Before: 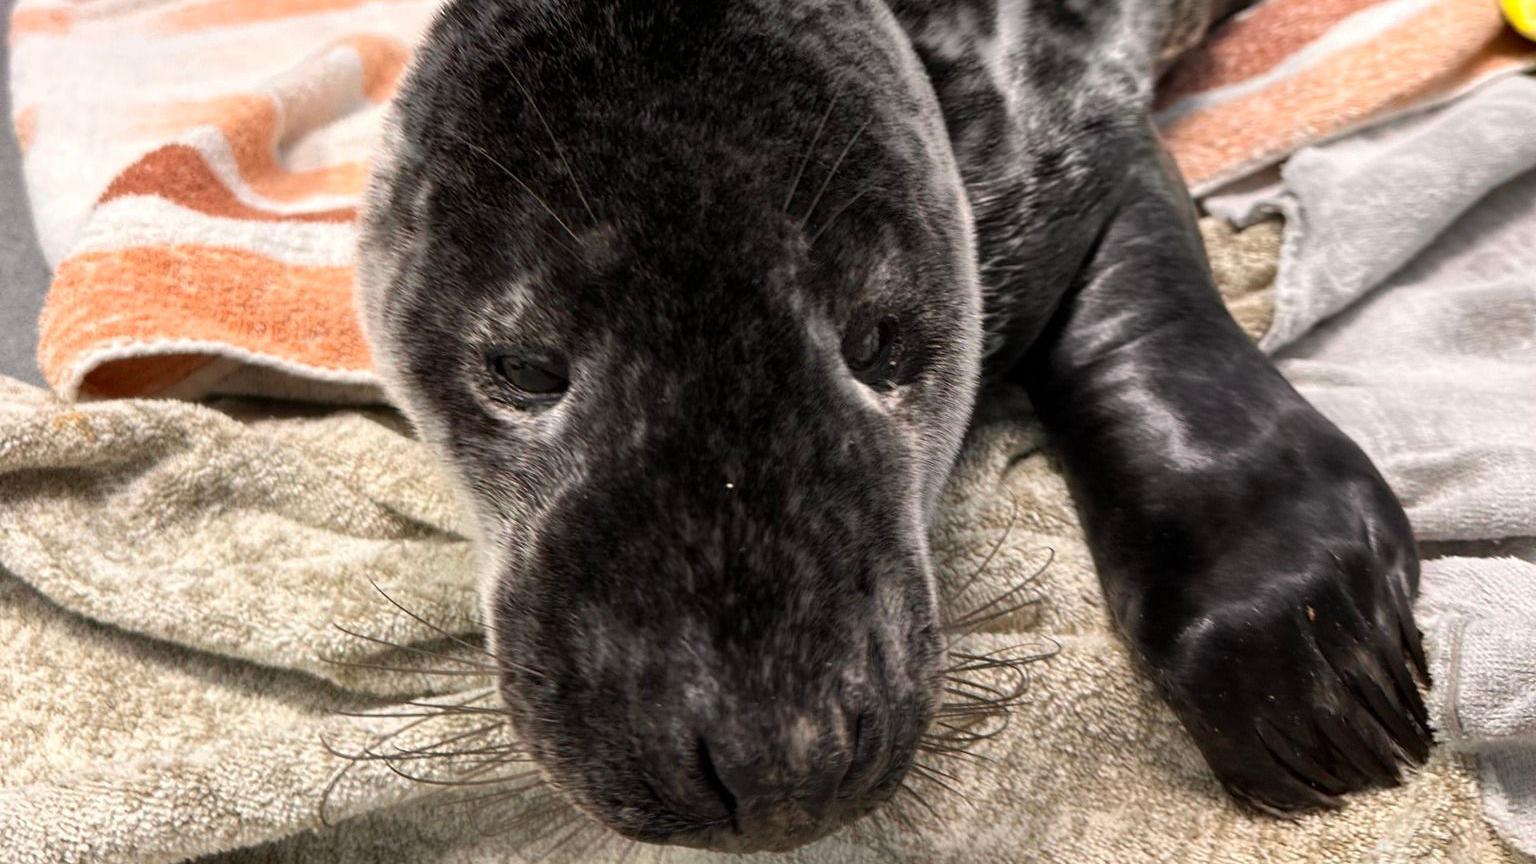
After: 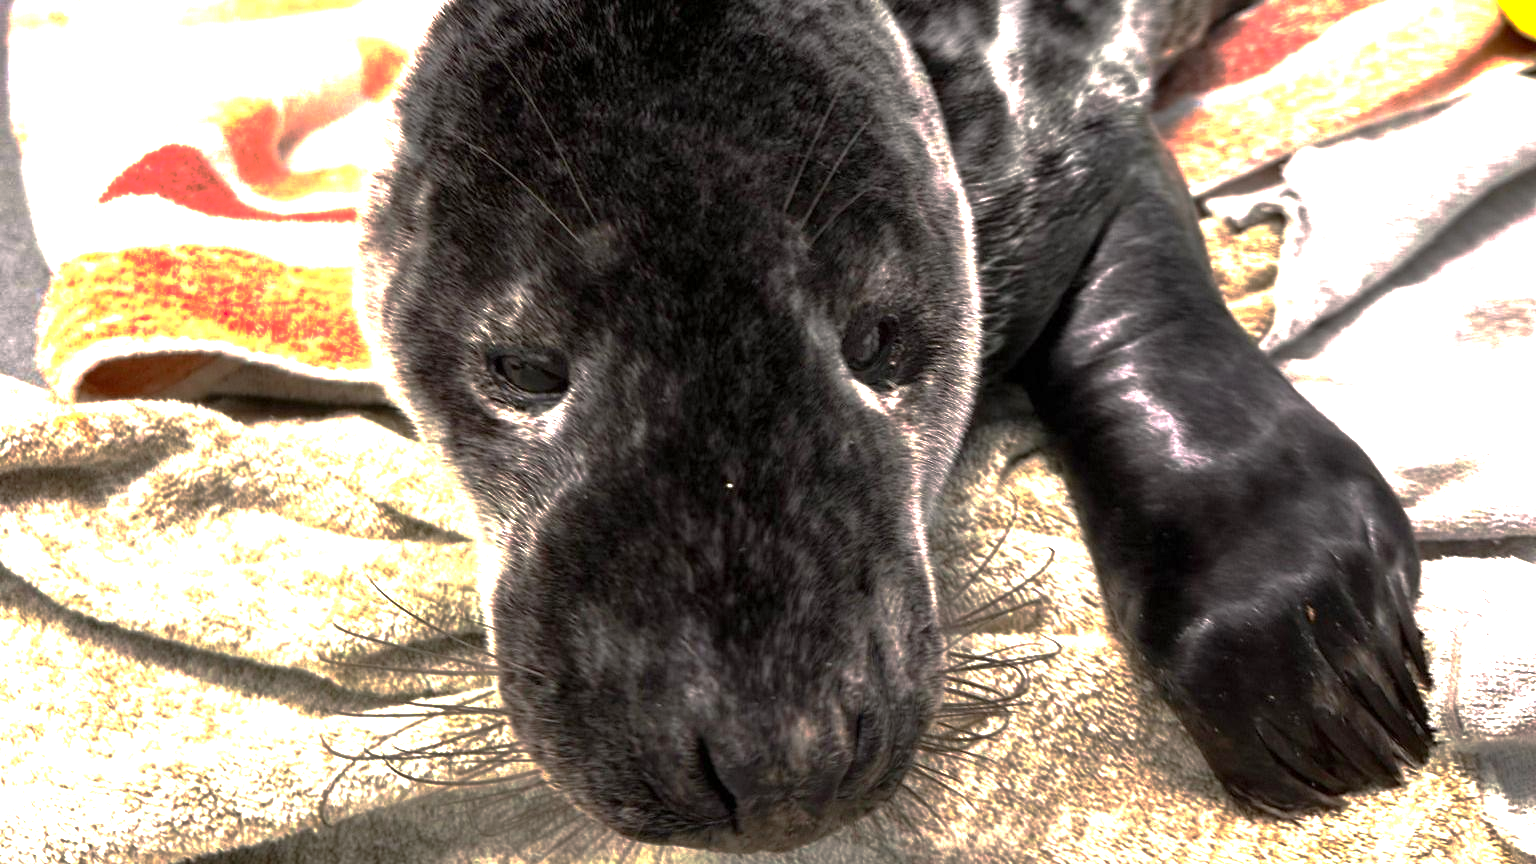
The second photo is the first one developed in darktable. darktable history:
exposure: exposure 1.162 EV, compensate highlight preservation false
base curve: curves: ch0 [(0, 0) (0.841, 0.609) (1, 1)], preserve colors none
